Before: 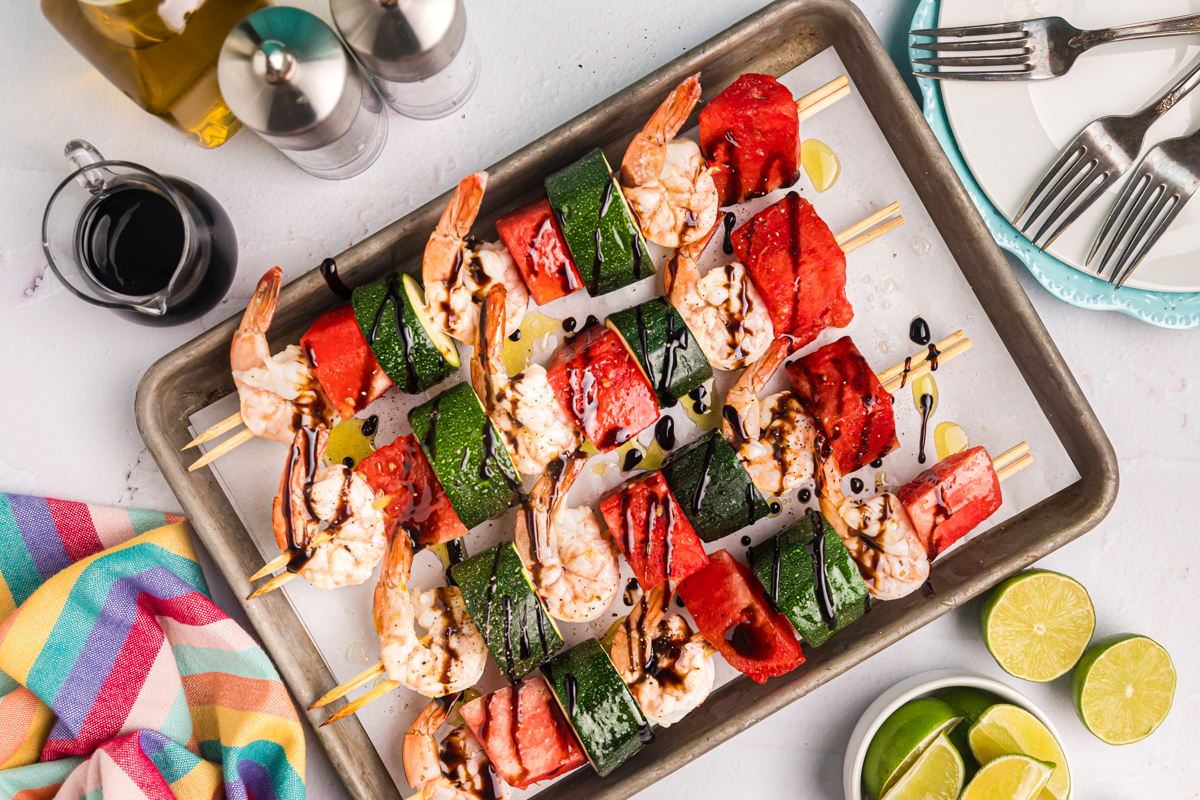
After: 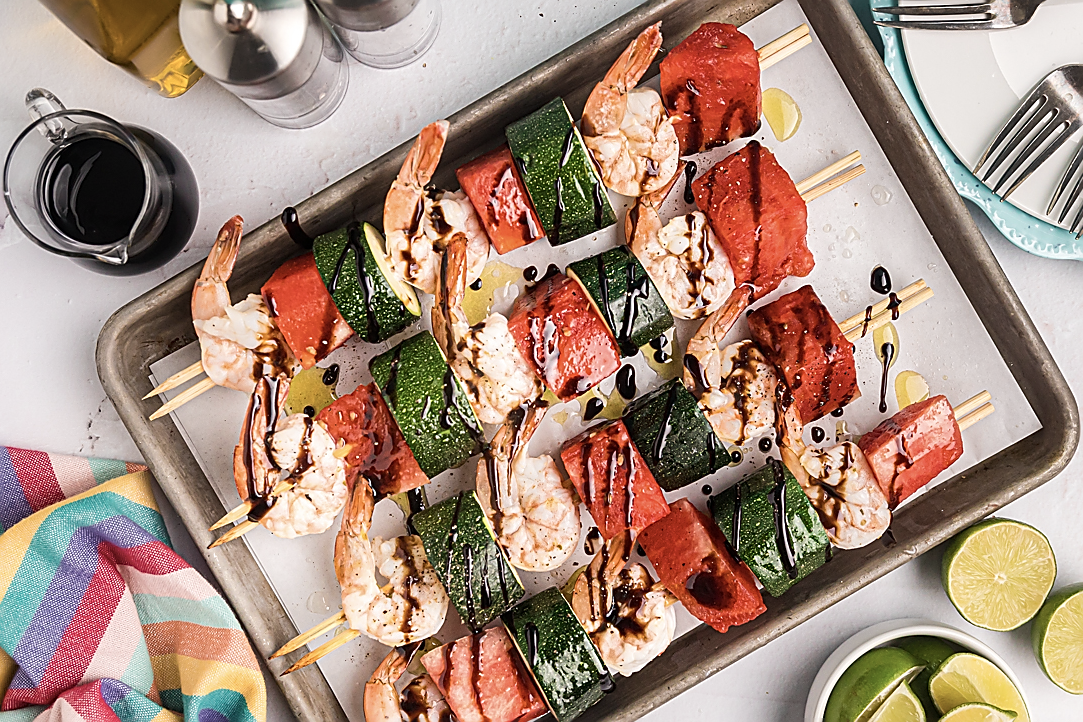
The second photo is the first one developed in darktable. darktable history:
crop: left 3.305%, top 6.436%, right 6.389%, bottom 3.258%
contrast brightness saturation: contrast 0.06, brightness -0.01, saturation -0.23
sharpen: radius 1.4, amount 1.25, threshold 0.7
